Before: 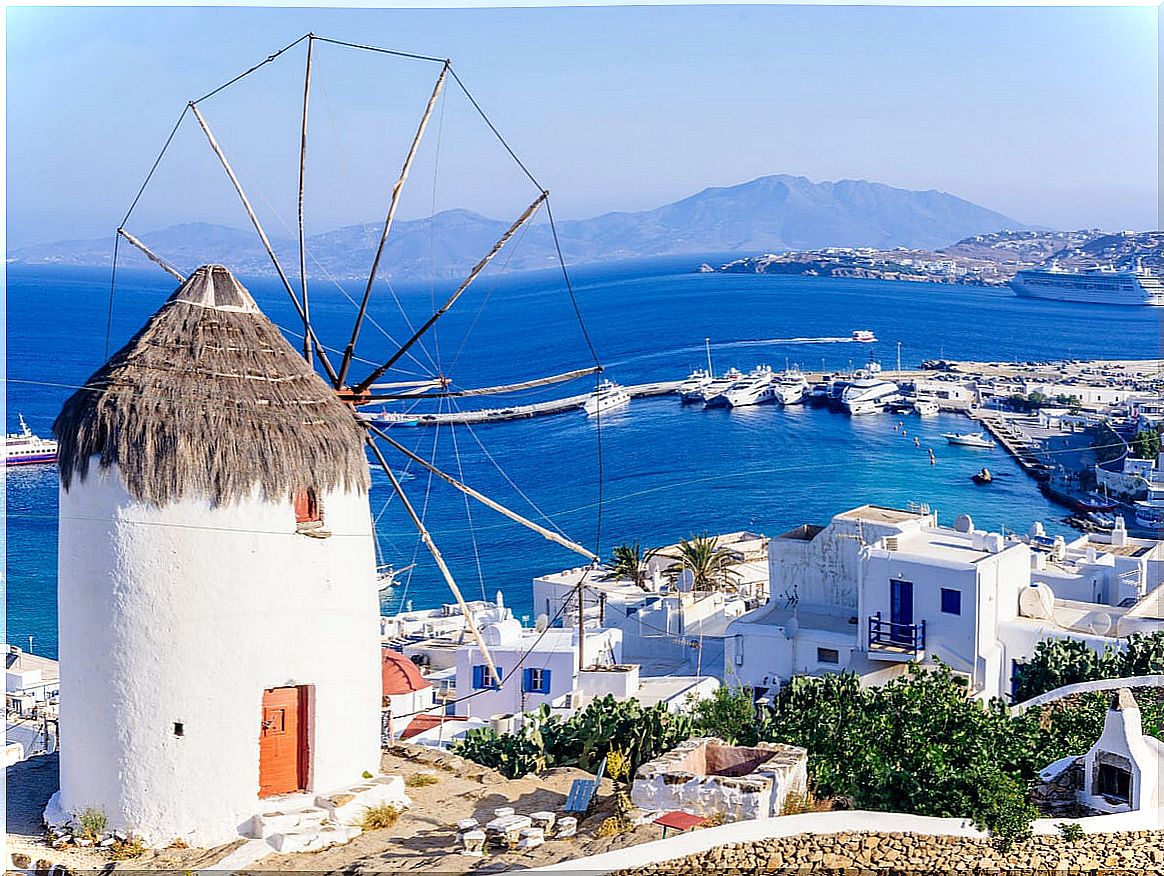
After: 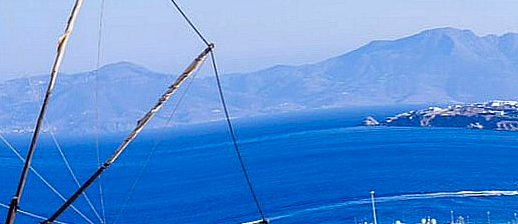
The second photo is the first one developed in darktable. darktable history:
crop: left 28.833%, top 16.841%, right 26.64%, bottom 57.579%
color balance rgb: shadows lift › chroma 1.842%, shadows lift › hue 265.9°, perceptual saturation grading › global saturation 0.524%, global vibrance 20%
